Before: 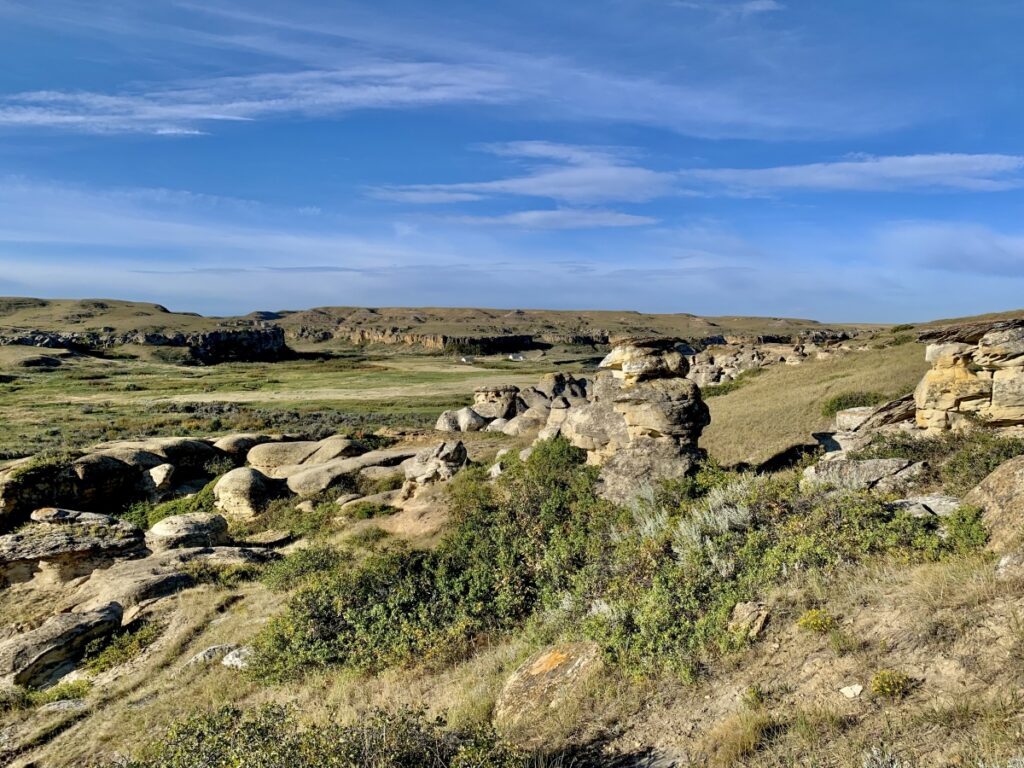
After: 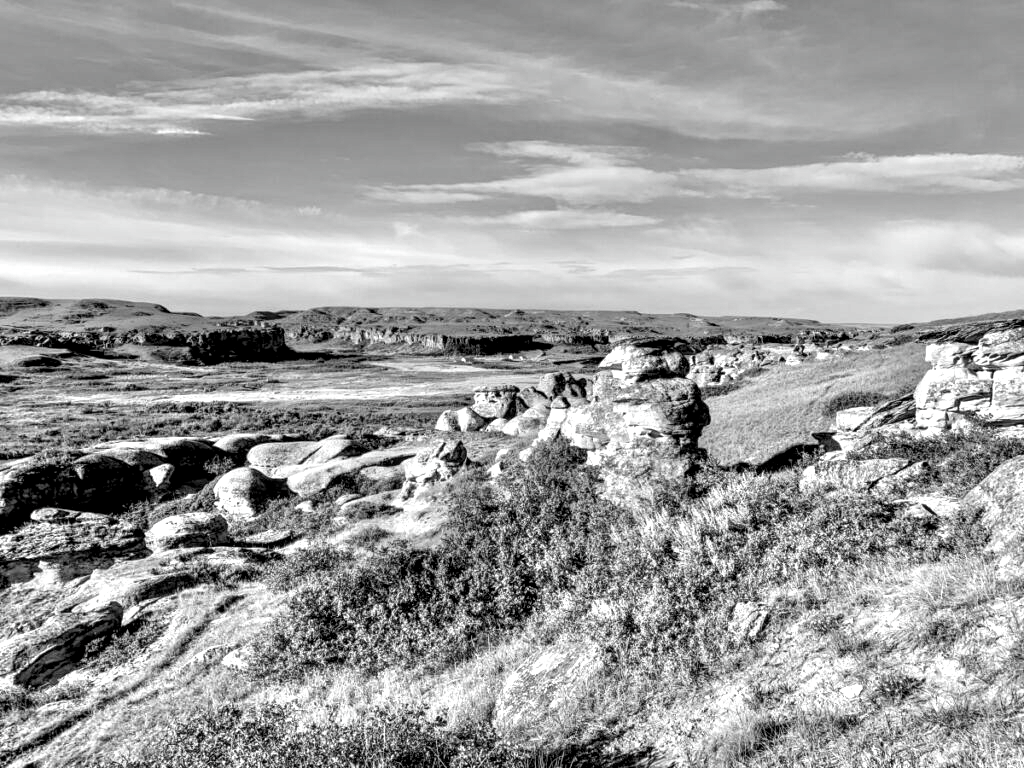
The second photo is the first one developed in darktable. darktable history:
exposure: exposure 0.699 EV, compensate exposure bias true, compensate highlight preservation false
color correction: highlights a* -0.184, highlights b* -0.077
local contrast: detail 150%
contrast brightness saturation: saturation -0.999
